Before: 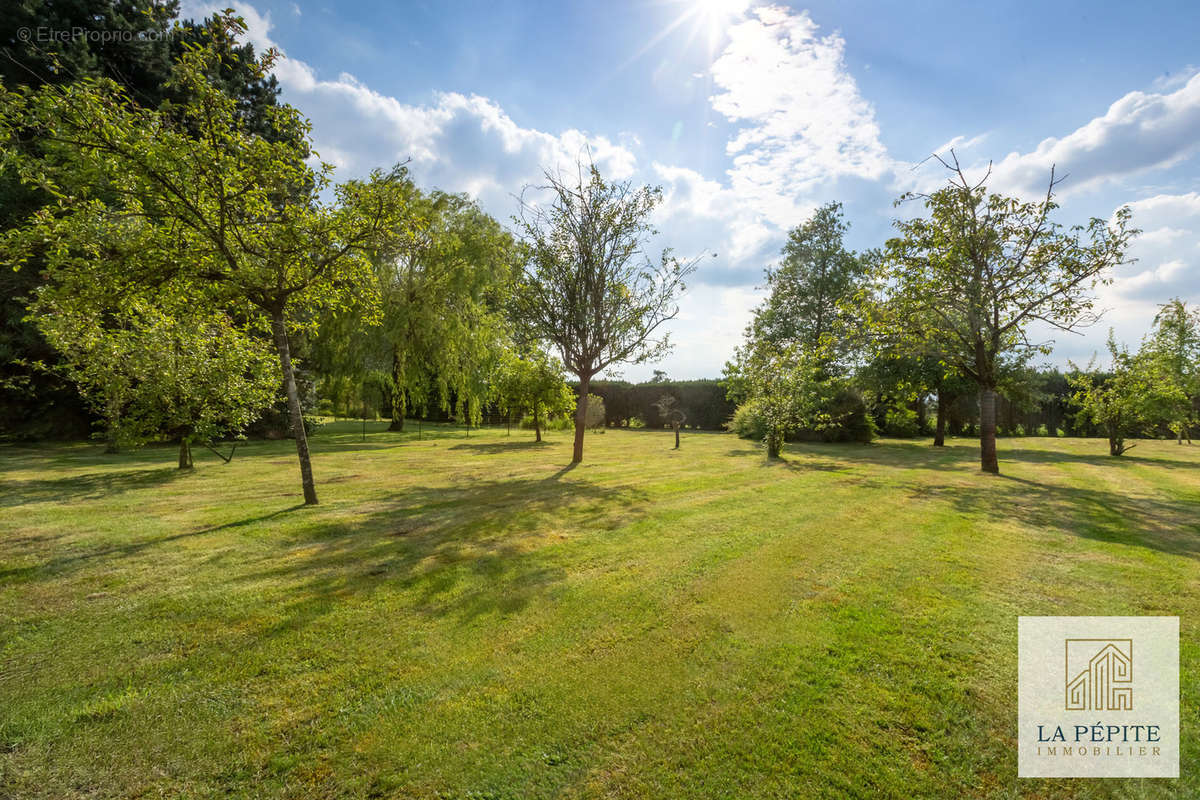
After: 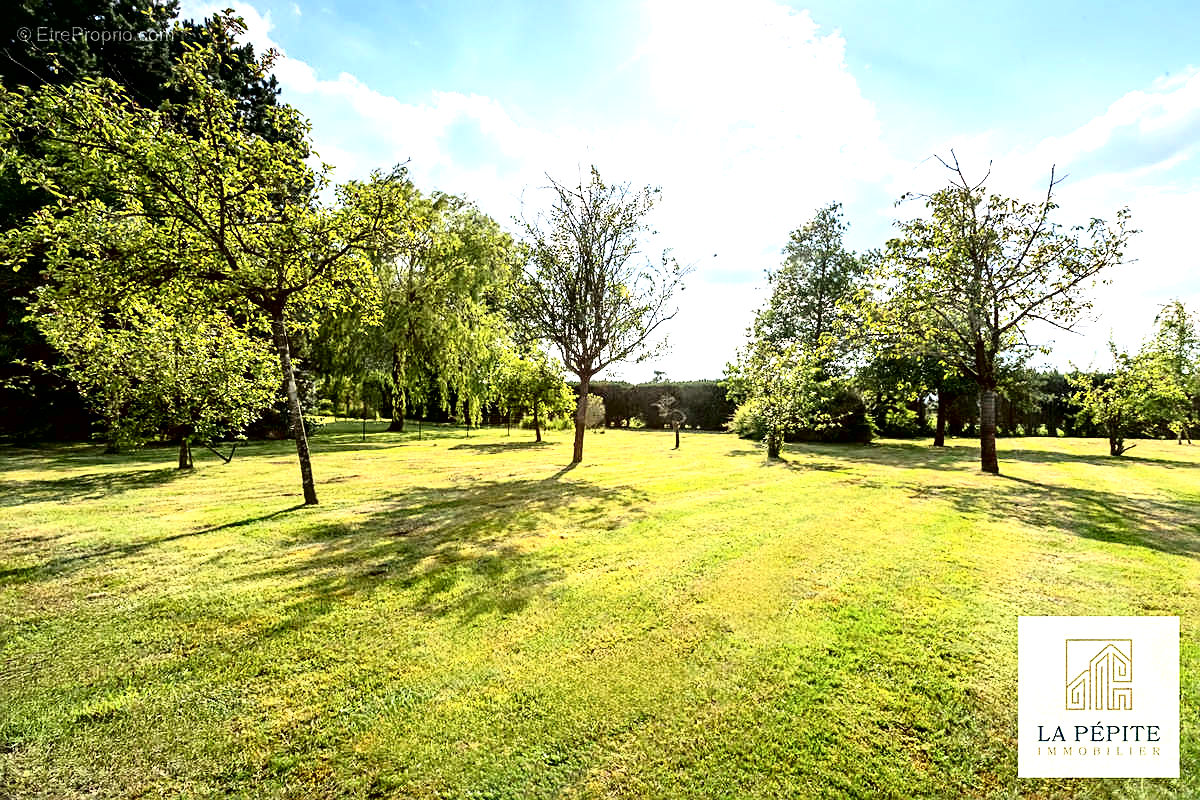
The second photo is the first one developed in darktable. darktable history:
exposure: black level correction 0, exposure 1.106 EV, compensate highlight preservation false
sharpen: on, module defaults
local contrast: mode bilateral grid, contrast 21, coarseness 50, detail 119%, midtone range 0.2
tone curve: curves: ch0 [(0, 0) (0.078, 0) (0.241, 0.056) (0.59, 0.574) (0.802, 0.868) (1, 1)], color space Lab, independent channels, preserve colors none
